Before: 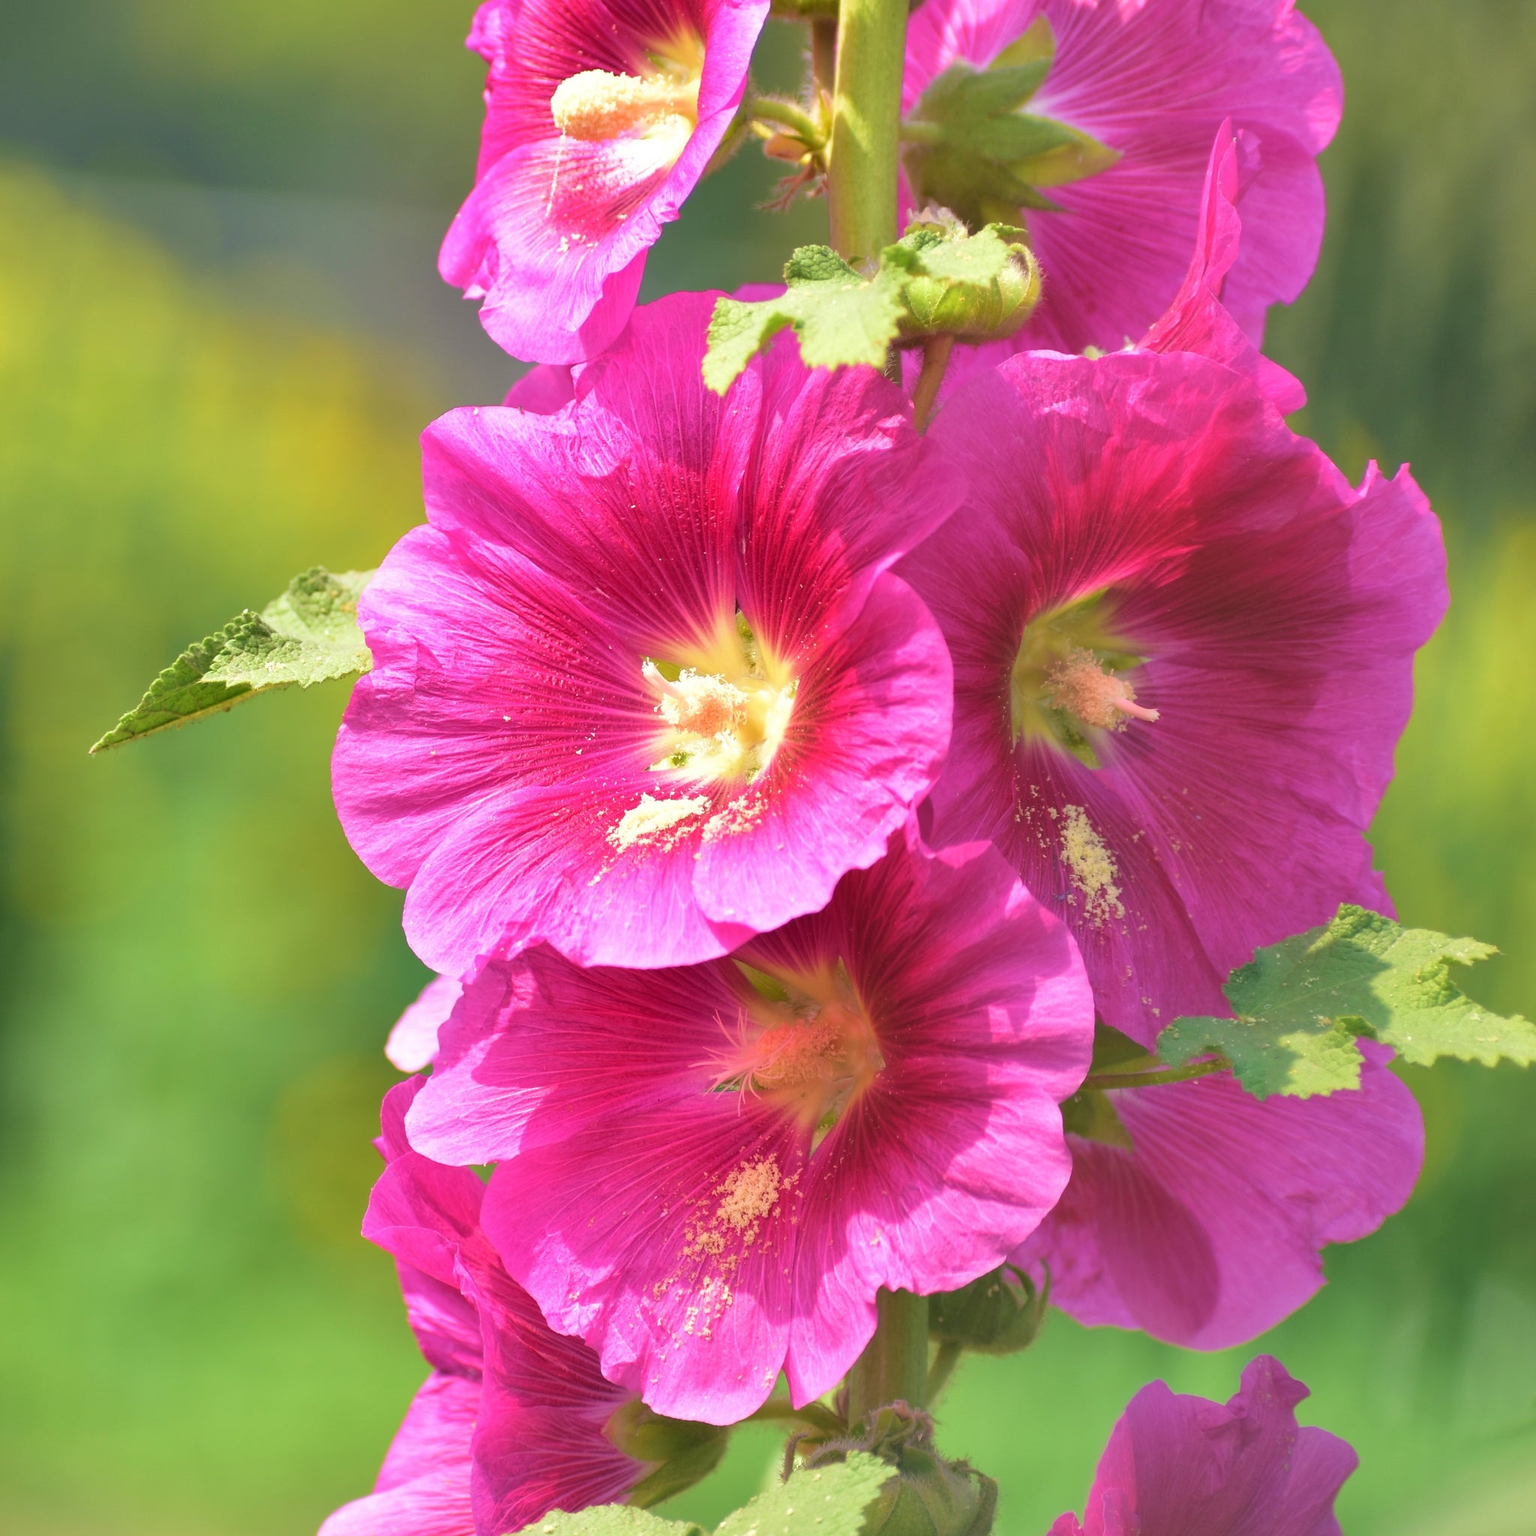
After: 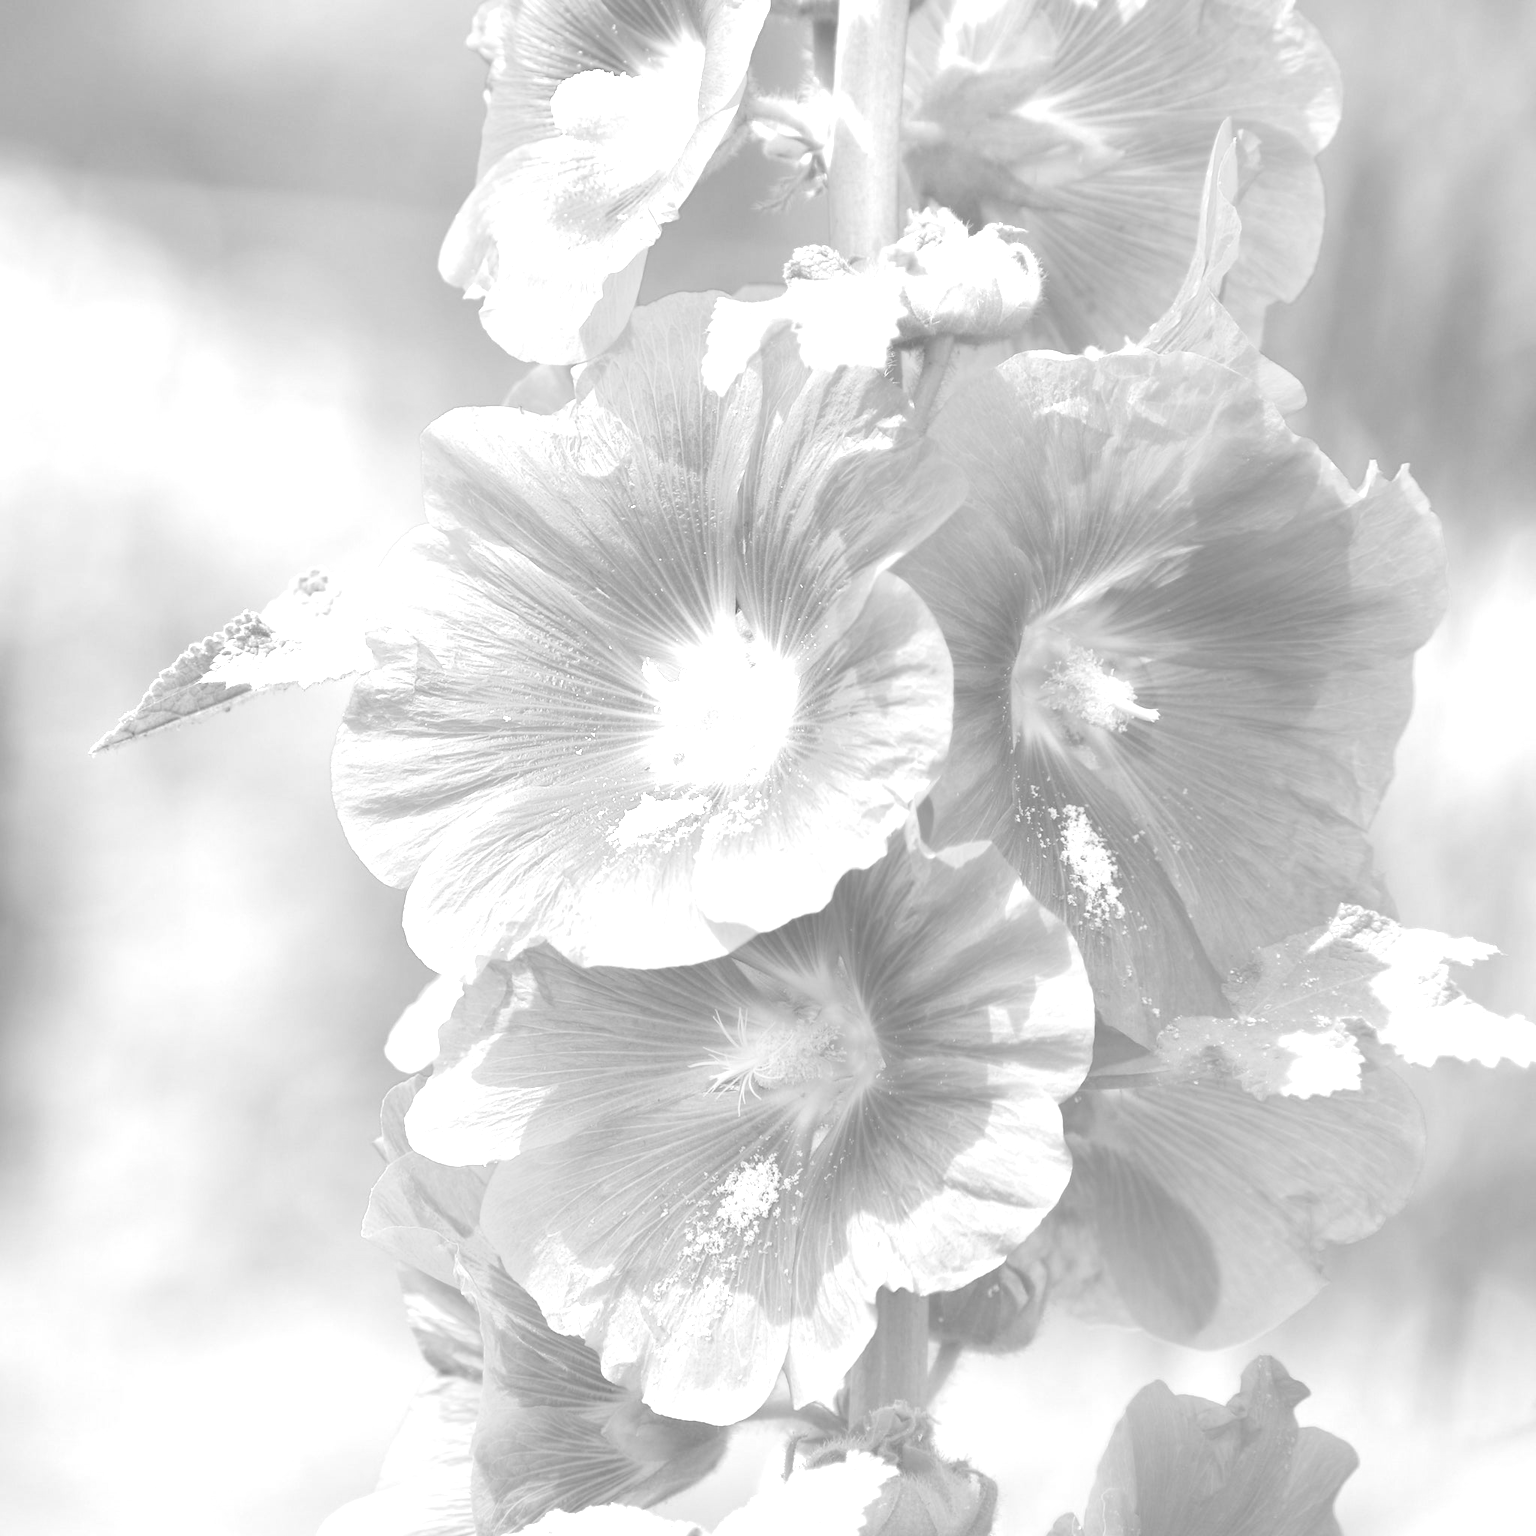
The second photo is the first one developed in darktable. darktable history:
colorize: hue 36°, source mix 100%
monochrome: a -6.99, b 35.61, size 1.4
